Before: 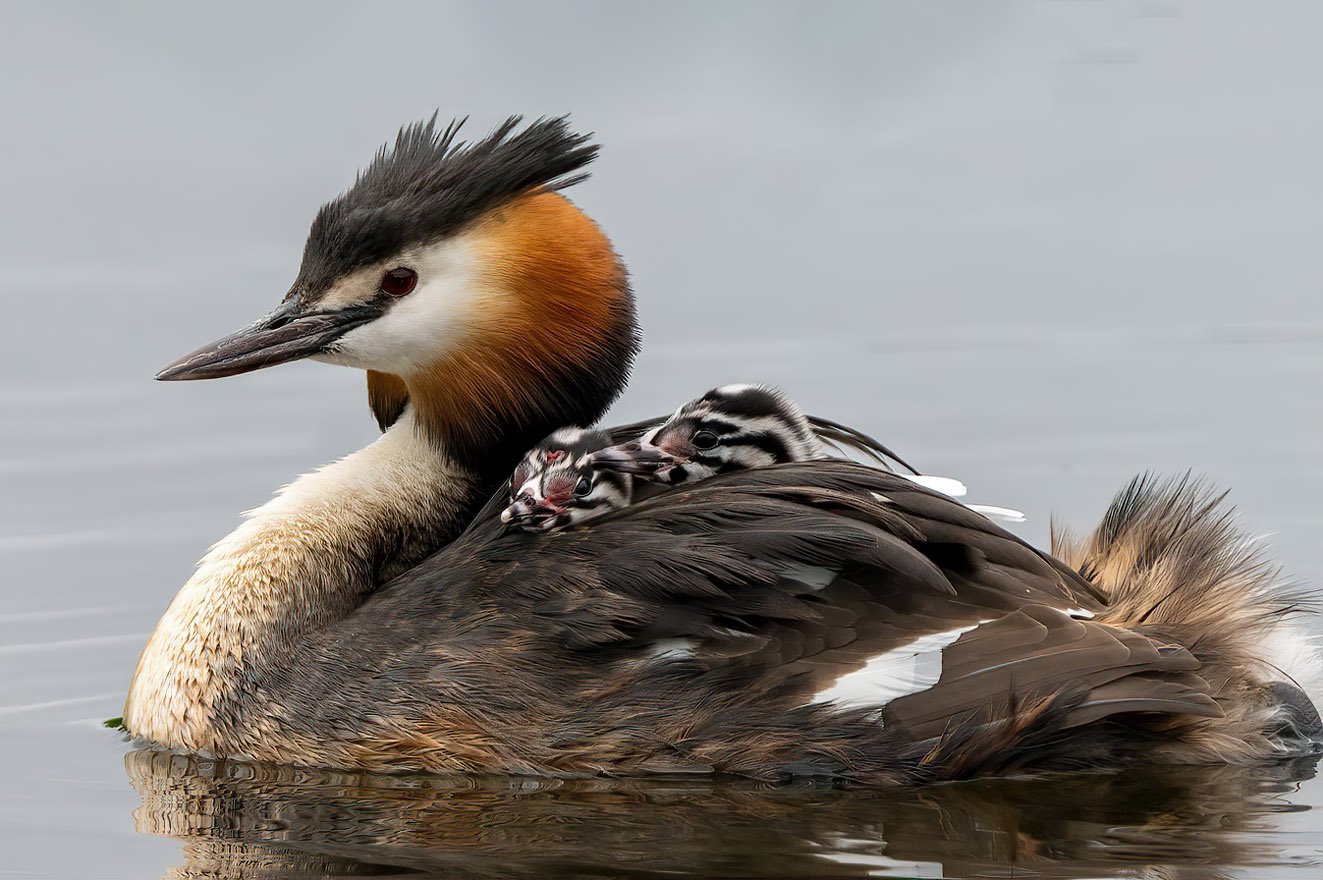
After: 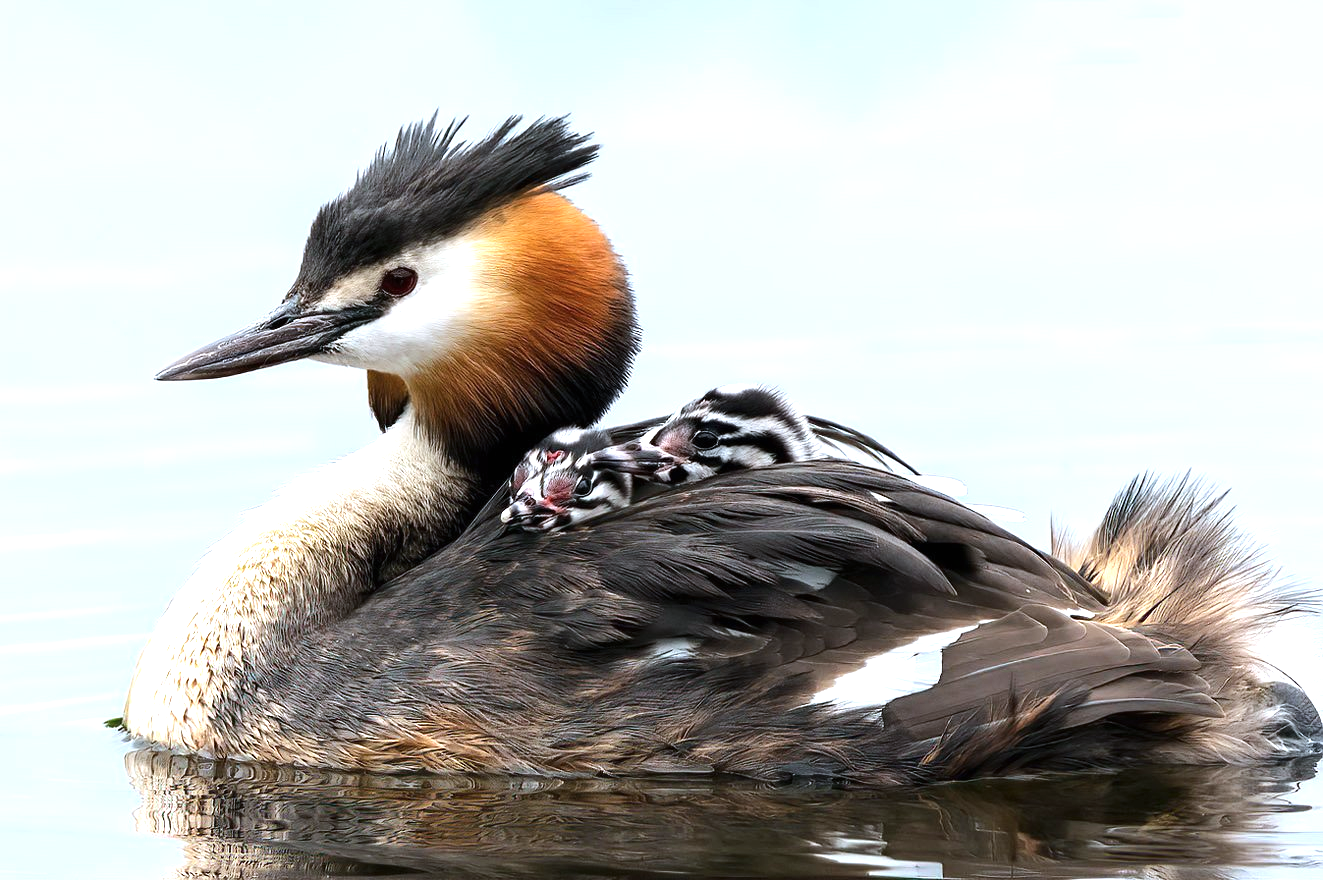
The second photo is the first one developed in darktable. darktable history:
exposure: black level correction 0, exposure 0.7 EV, compensate exposure bias true, compensate highlight preservation false
tone equalizer: -8 EV -0.417 EV, -7 EV -0.389 EV, -6 EV -0.333 EV, -5 EV -0.222 EV, -3 EV 0.222 EV, -2 EV 0.333 EV, -1 EV 0.389 EV, +0 EV 0.417 EV, edges refinement/feathering 500, mask exposure compensation -1.25 EV, preserve details no
color calibration: x 0.37, y 0.382, temperature 4313.32 K
